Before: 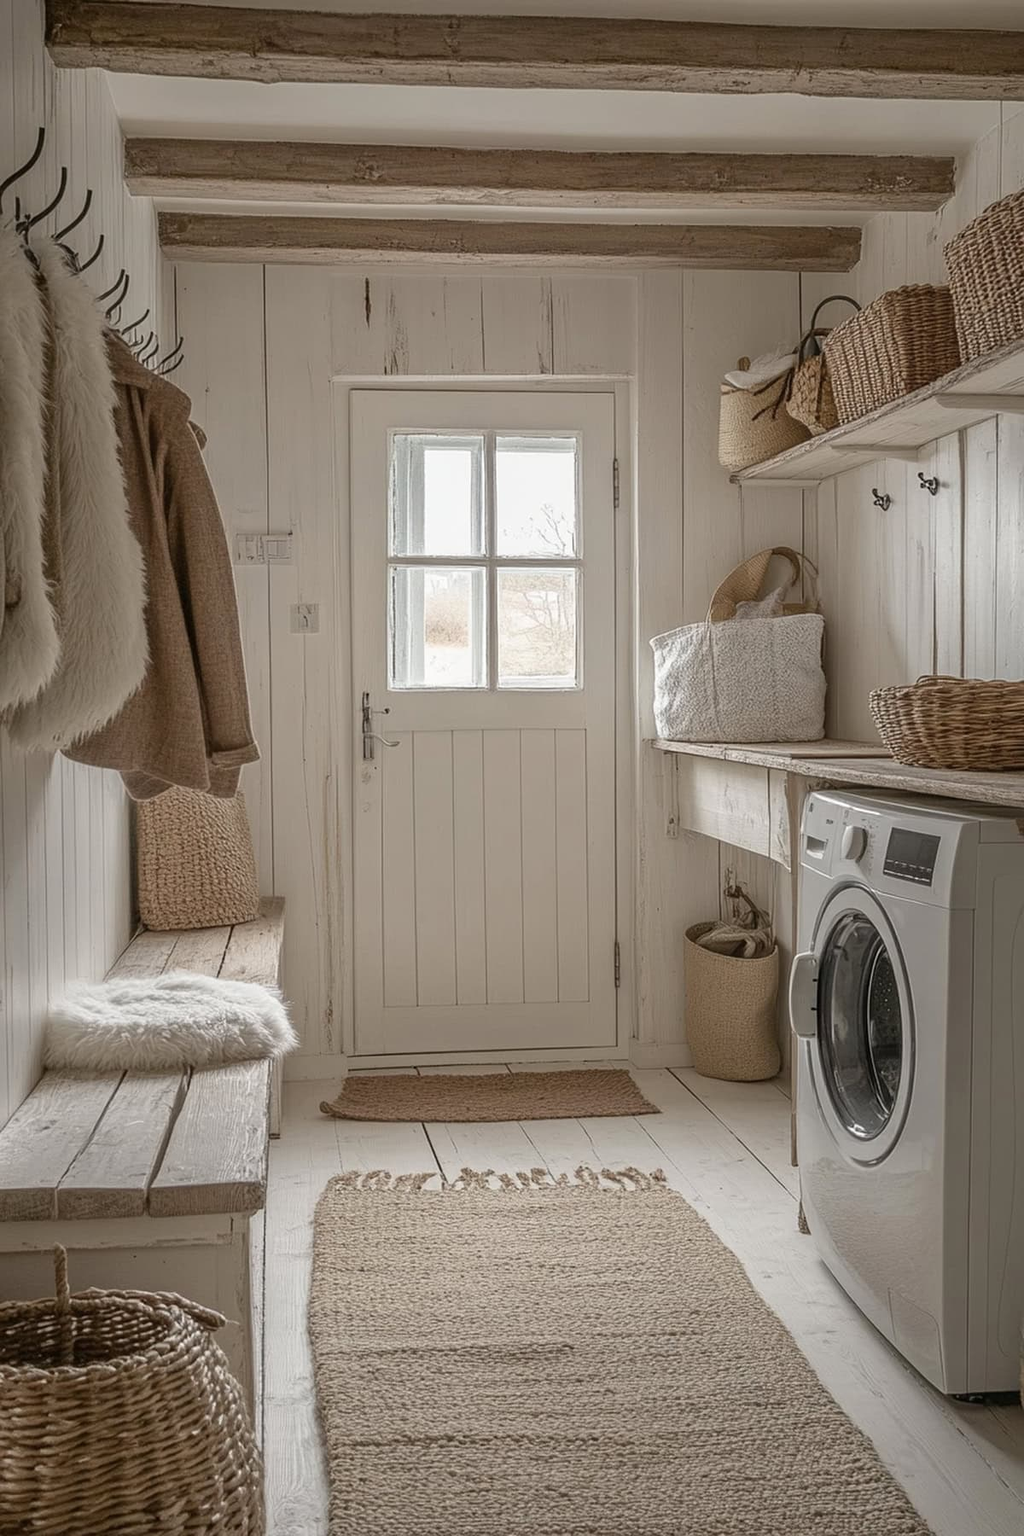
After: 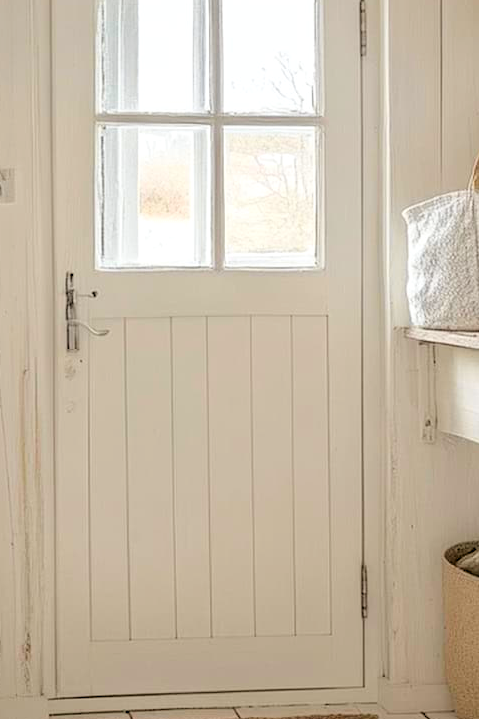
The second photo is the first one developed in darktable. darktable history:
crop: left 30%, top 30%, right 30%, bottom 30%
rgb levels: levels [[0.013, 0.434, 0.89], [0, 0.5, 1], [0, 0.5, 1]]
tone curve: curves: ch0 [(0, 0) (0.051, 0.047) (0.102, 0.099) (0.228, 0.275) (0.432, 0.535) (0.695, 0.778) (0.908, 0.946) (1, 1)]; ch1 [(0, 0) (0.339, 0.298) (0.402, 0.363) (0.453, 0.421) (0.483, 0.469) (0.494, 0.493) (0.504, 0.501) (0.527, 0.538) (0.563, 0.595) (0.597, 0.632) (1, 1)]; ch2 [(0, 0) (0.48, 0.48) (0.504, 0.5) (0.539, 0.554) (0.59, 0.63) (0.642, 0.684) (0.824, 0.815) (1, 1)], color space Lab, independent channels, preserve colors none
